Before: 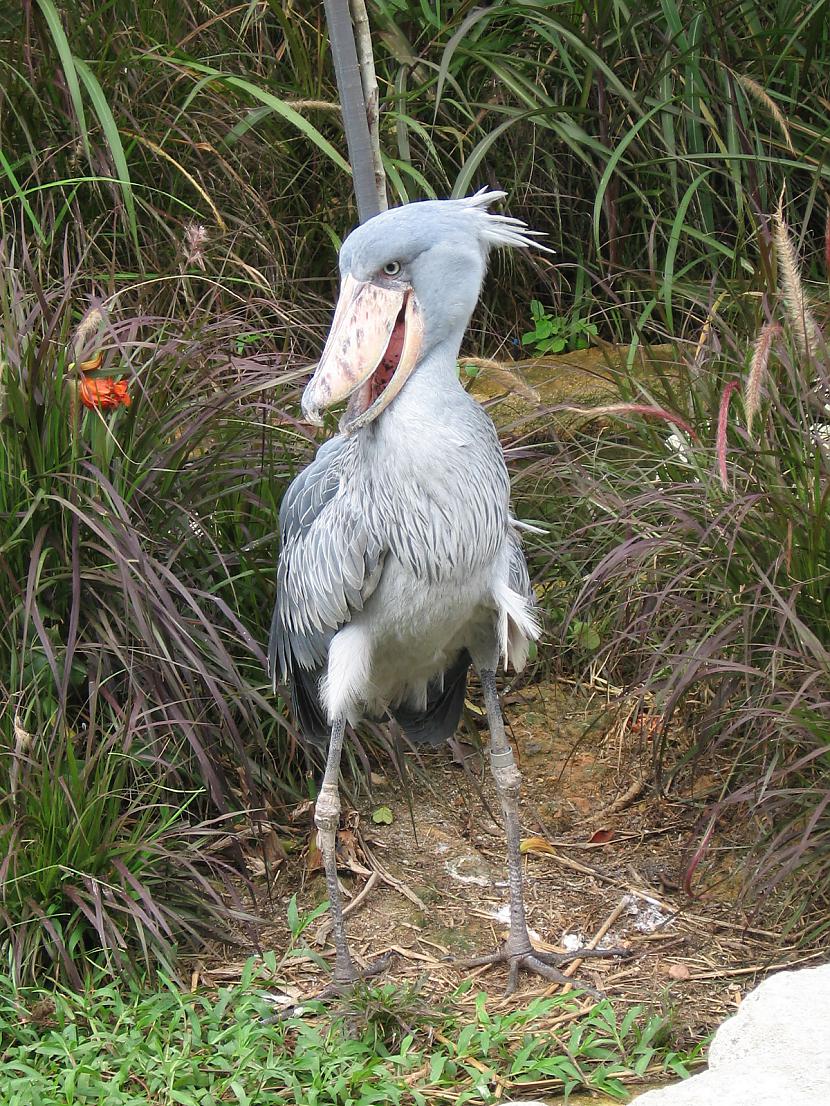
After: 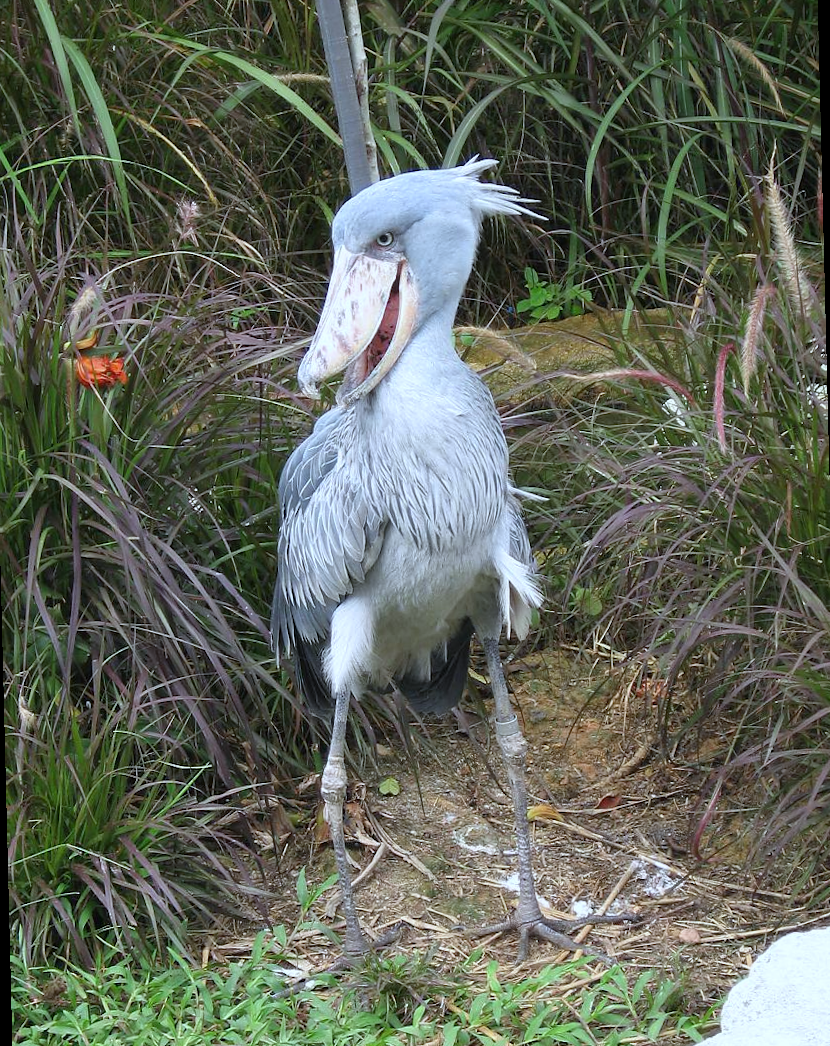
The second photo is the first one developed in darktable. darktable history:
rotate and perspective: rotation -1.42°, crop left 0.016, crop right 0.984, crop top 0.035, crop bottom 0.965
white balance: red 0.924, blue 1.095
